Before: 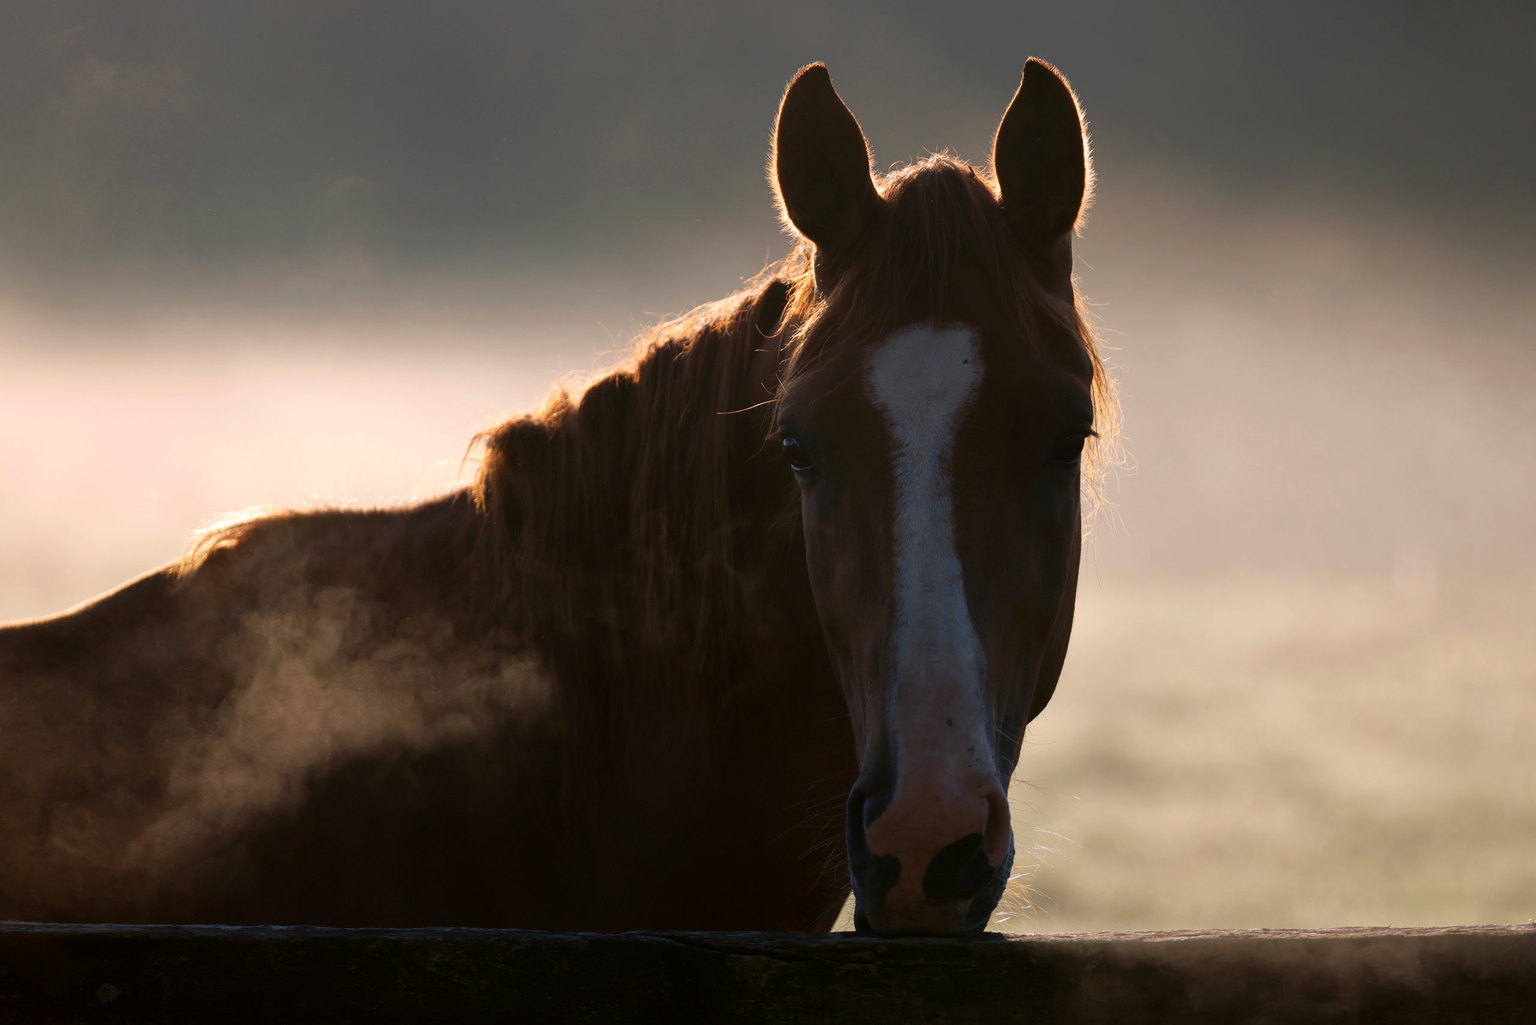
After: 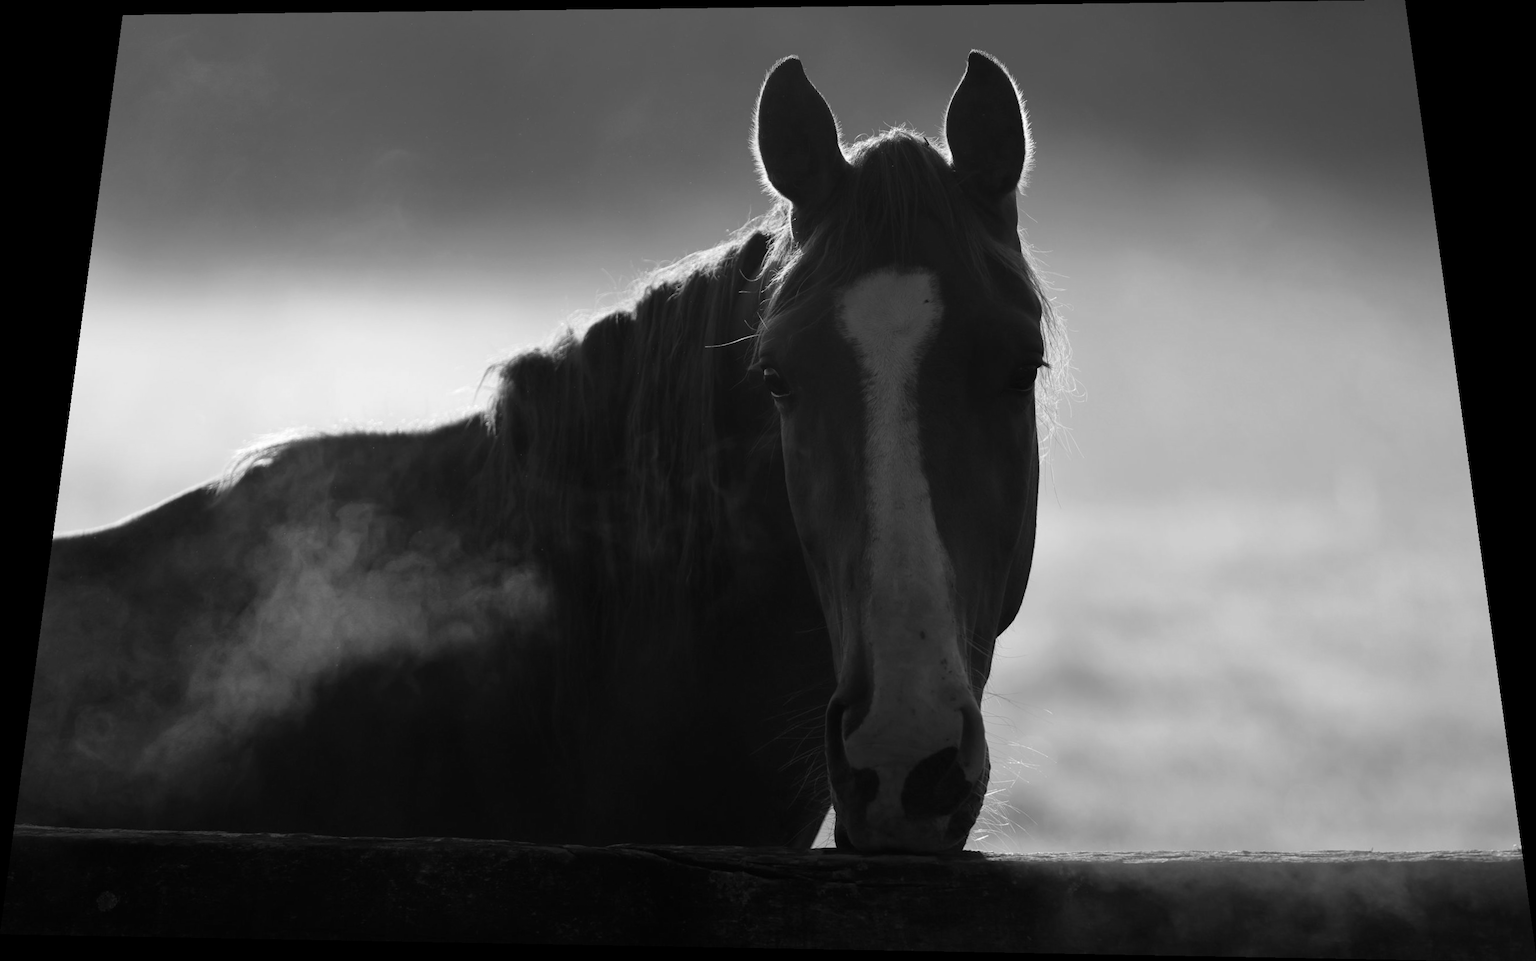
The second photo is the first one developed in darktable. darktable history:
rotate and perspective: rotation 0.128°, lens shift (vertical) -0.181, lens shift (horizontal) -0.044, shear 0.001, automatic cropping off
contrast brightness saturation: contrast 0.01, saturation -0.05
monochrome: on, module defaults
